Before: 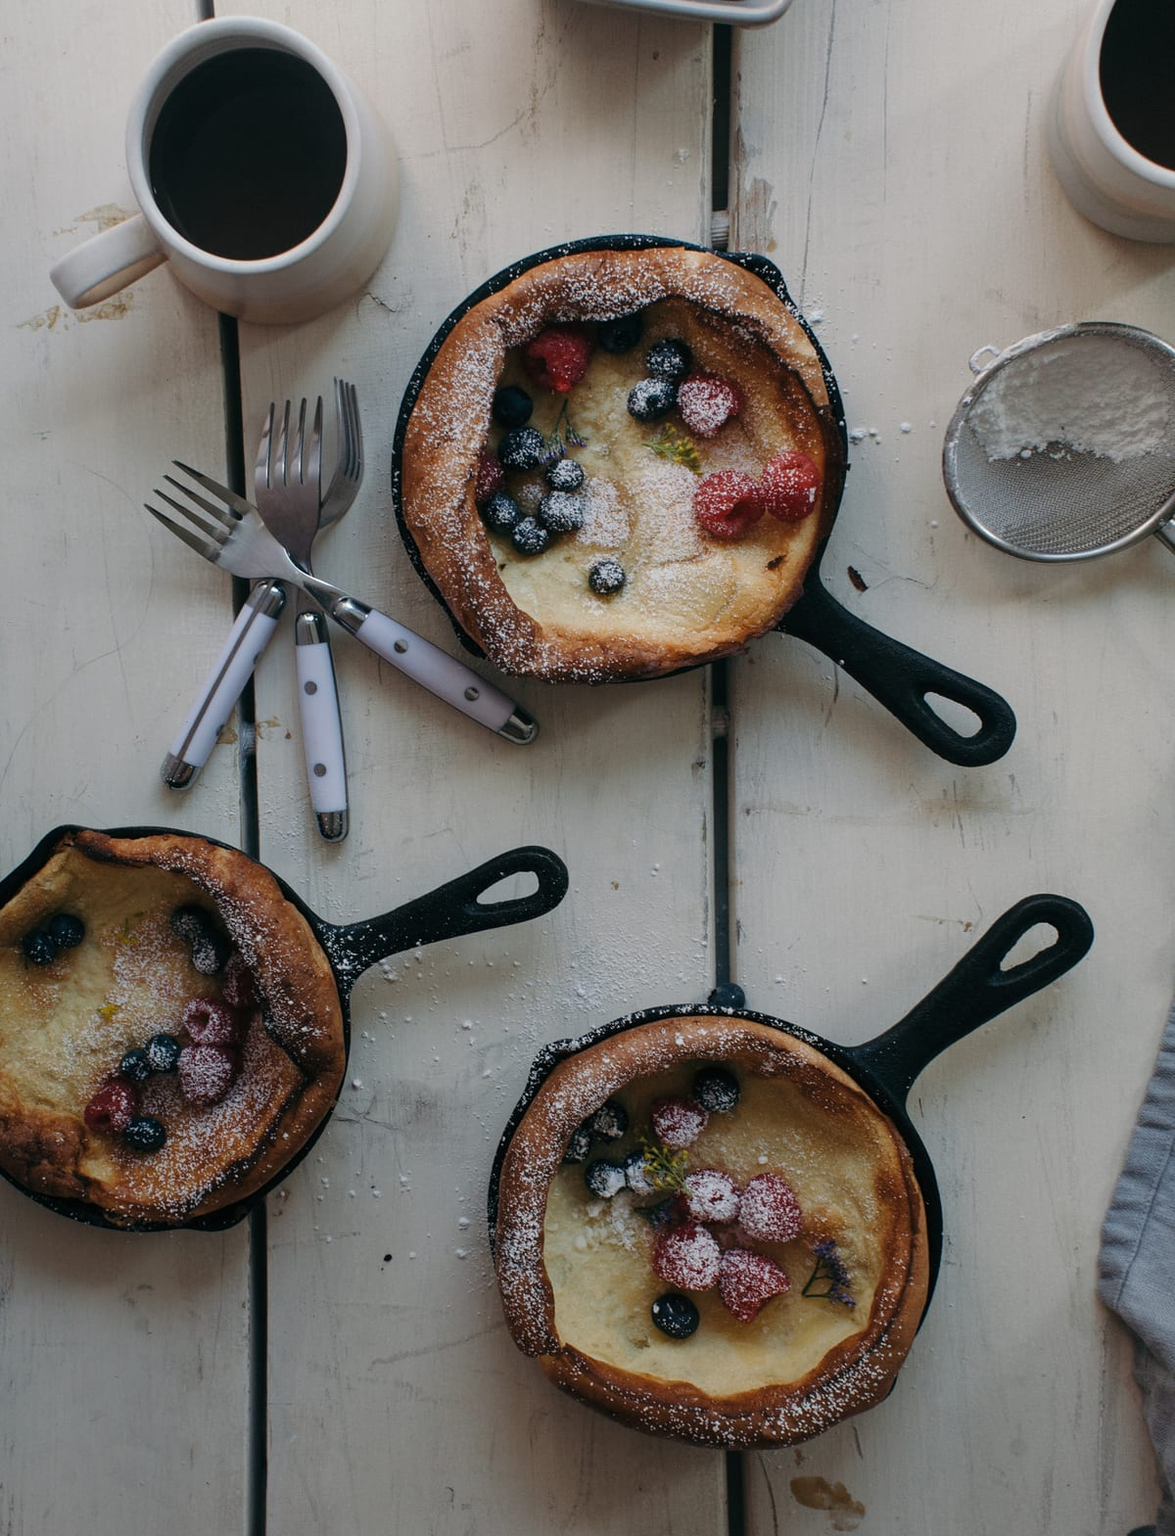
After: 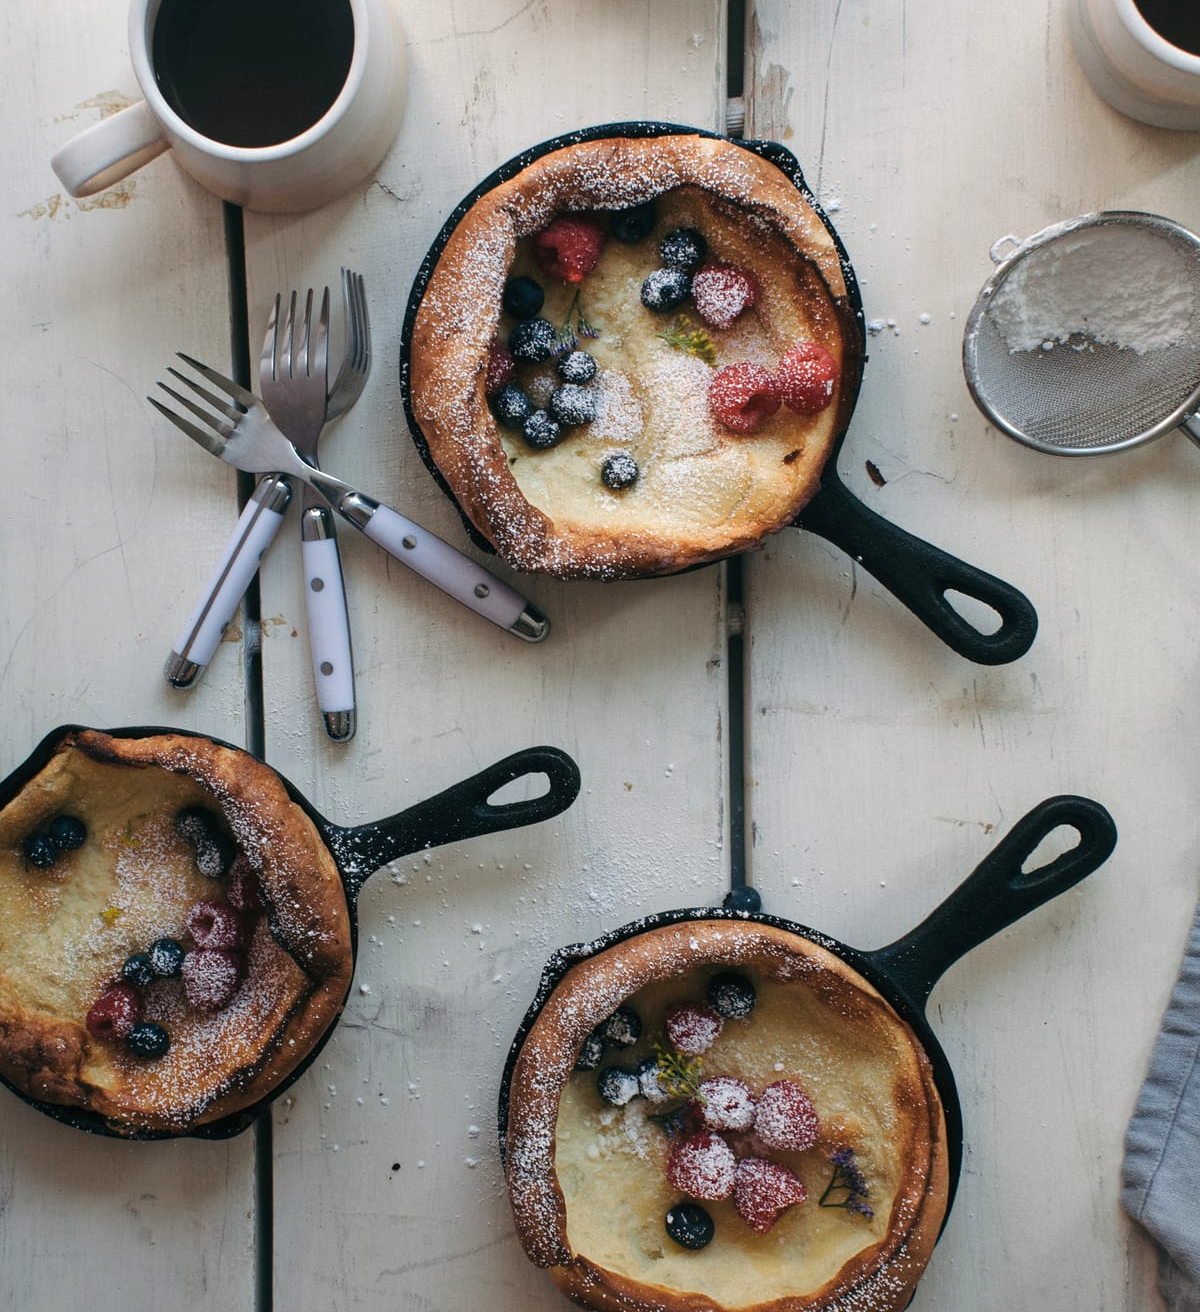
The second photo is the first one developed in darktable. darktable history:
color zones: curves: ch0 [(0, 0.465) (0.092, 0.596) (0.289, 0.464) (0.429, 0.453) (0.571, 0.464) (0.714, 0.455) (0.857, 0.462) (1, 0.465)]
crop: top 7.578%, bottom 7.935%
color correction: highlights b* 0.001
exposure: black level correction 0, exposure 0.5 EV, compensate highlight preservation false
